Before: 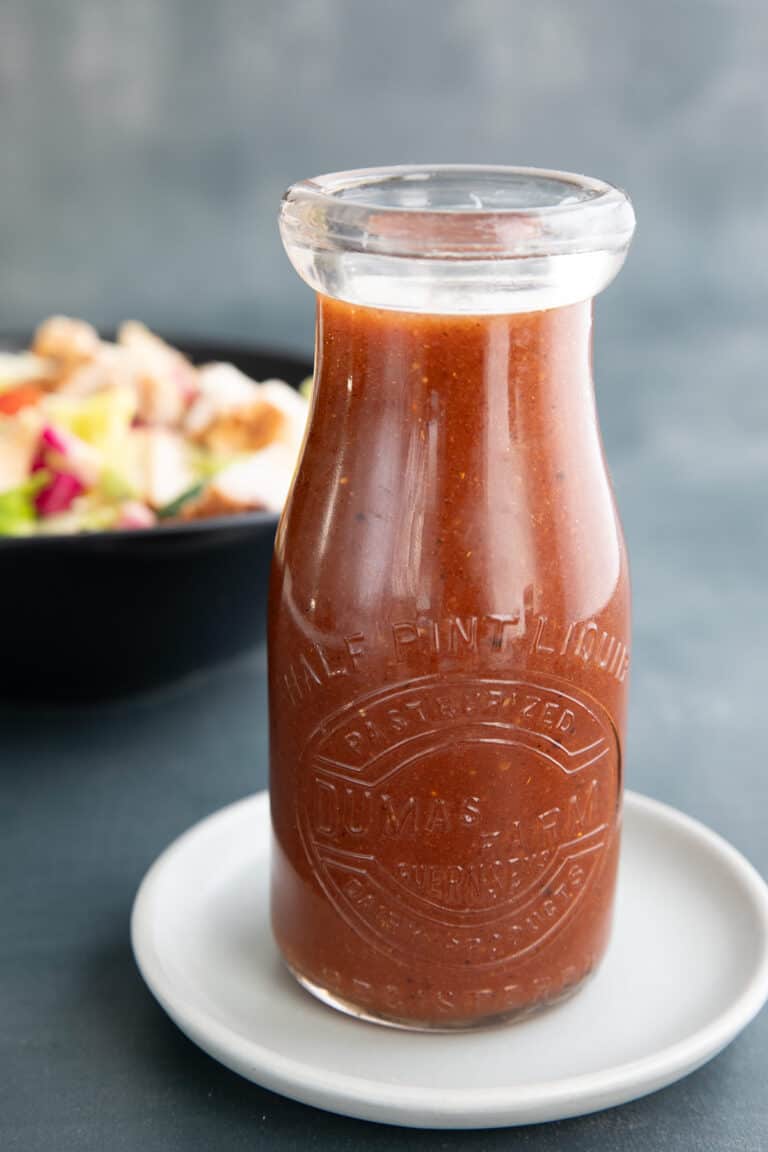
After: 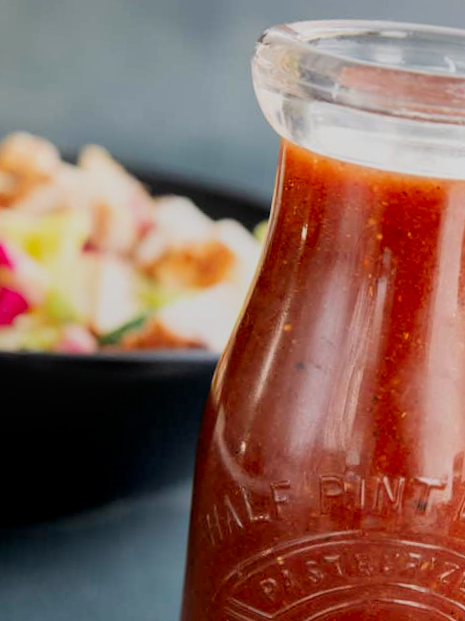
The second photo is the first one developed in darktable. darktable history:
contrast brightness saturation: brightness -0.026, saturation 0.36
crop and rotate: angle -6.37°, left 2.196%, top 7.027%, right 27.461%, bottom 30.347%
local contrast: on, module defaults
haze removal: strength -0.114, compatibility mode true, adaptive false
filmic rgb: black relative exposure -7.65 EV, white relative exposure 4.56 EV, hardness 3.61
